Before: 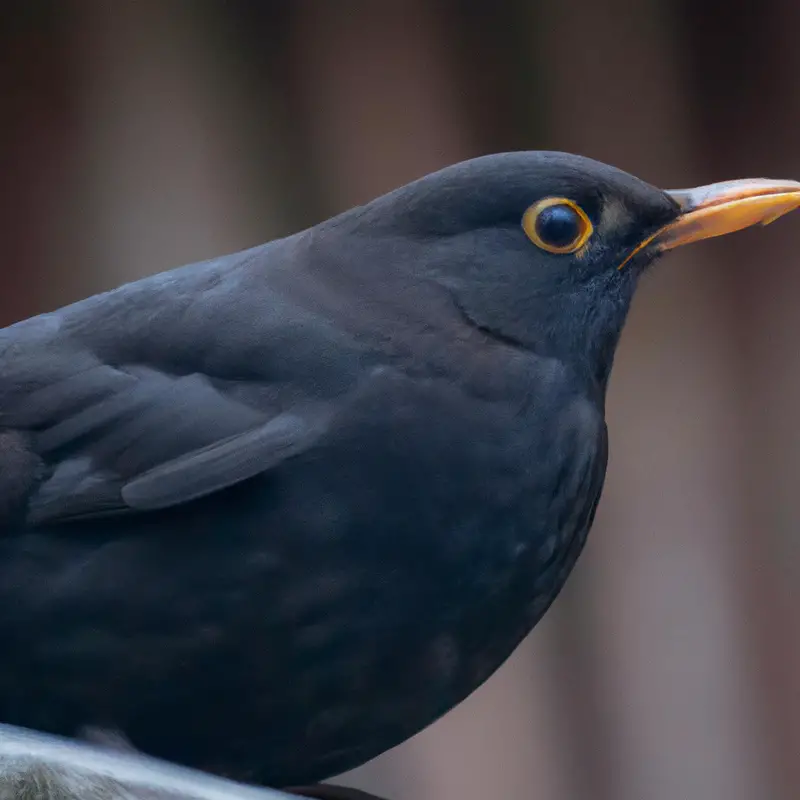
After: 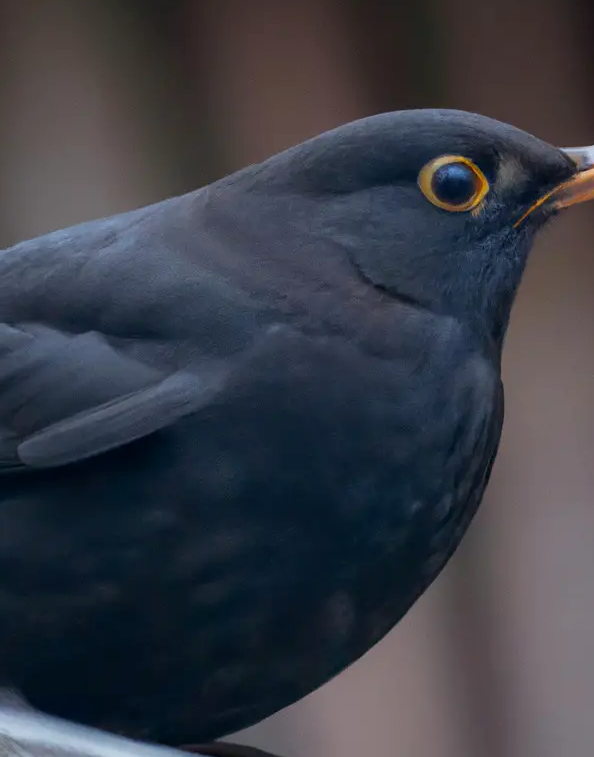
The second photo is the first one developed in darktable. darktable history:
crop and rotate: left 13.19%, top 5.267%, right 12.517%
exposure: black level correction 0.001, compensate highlight preservation false
